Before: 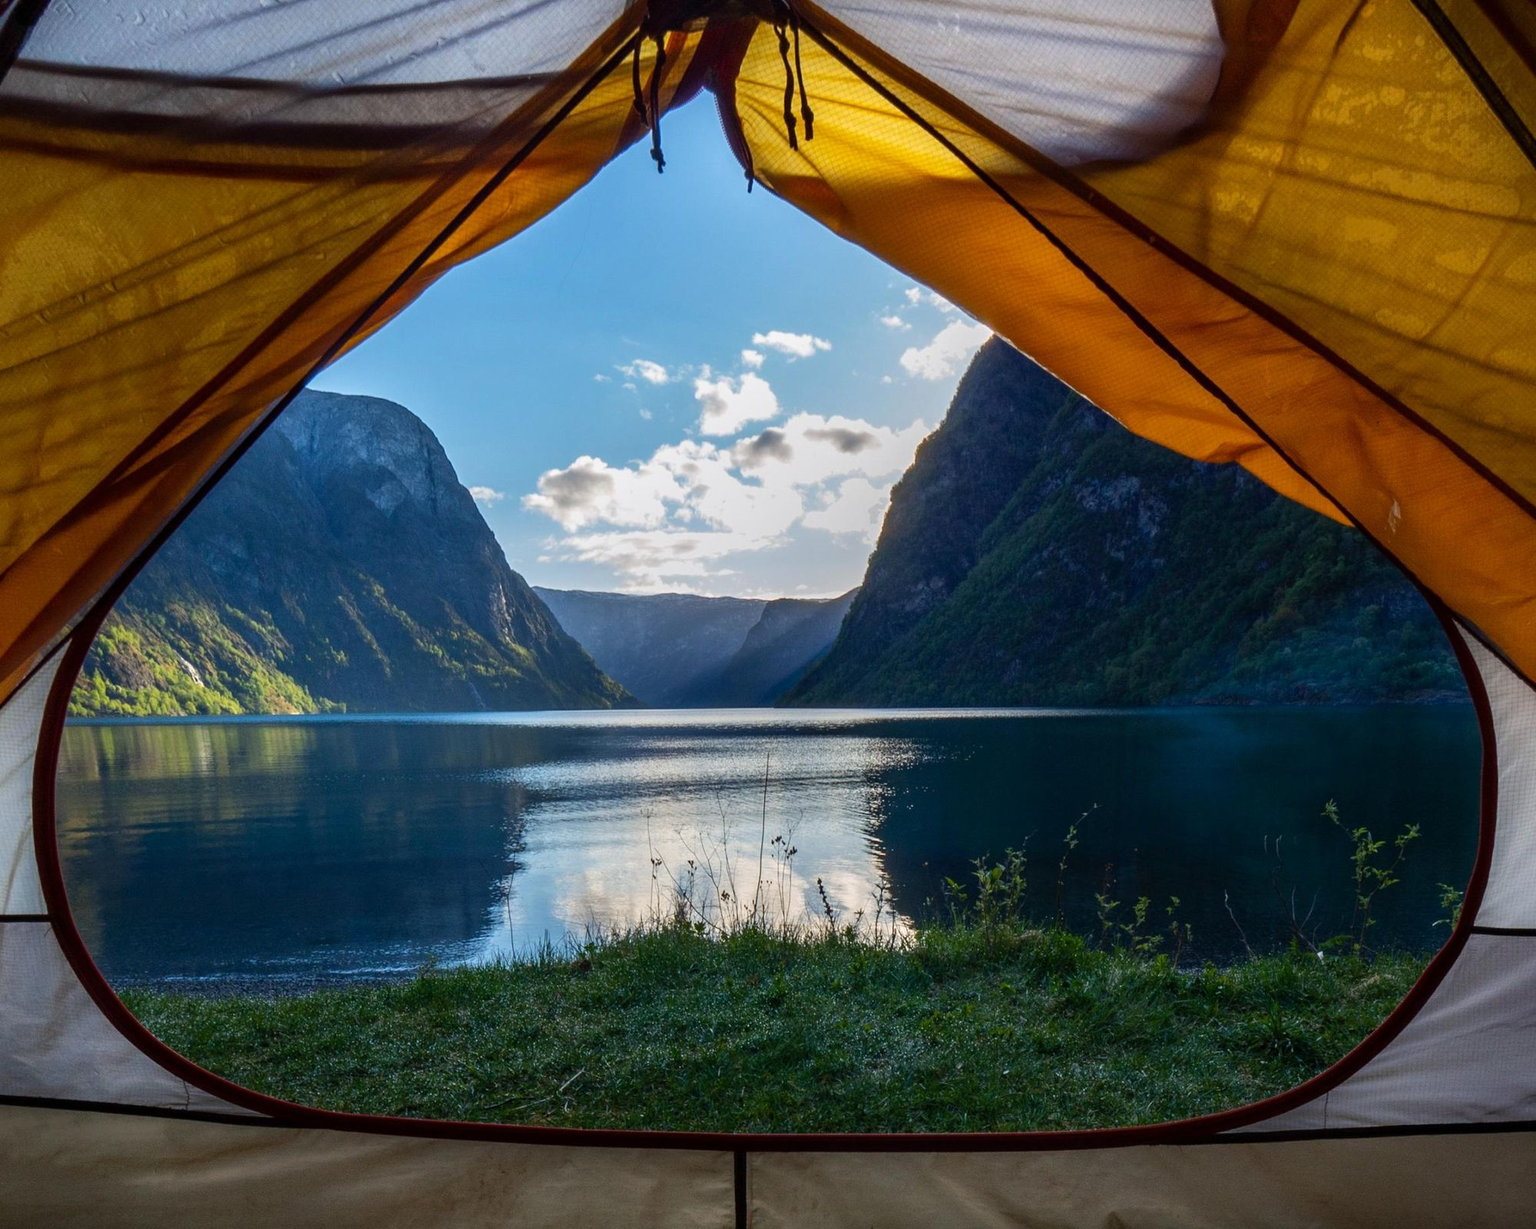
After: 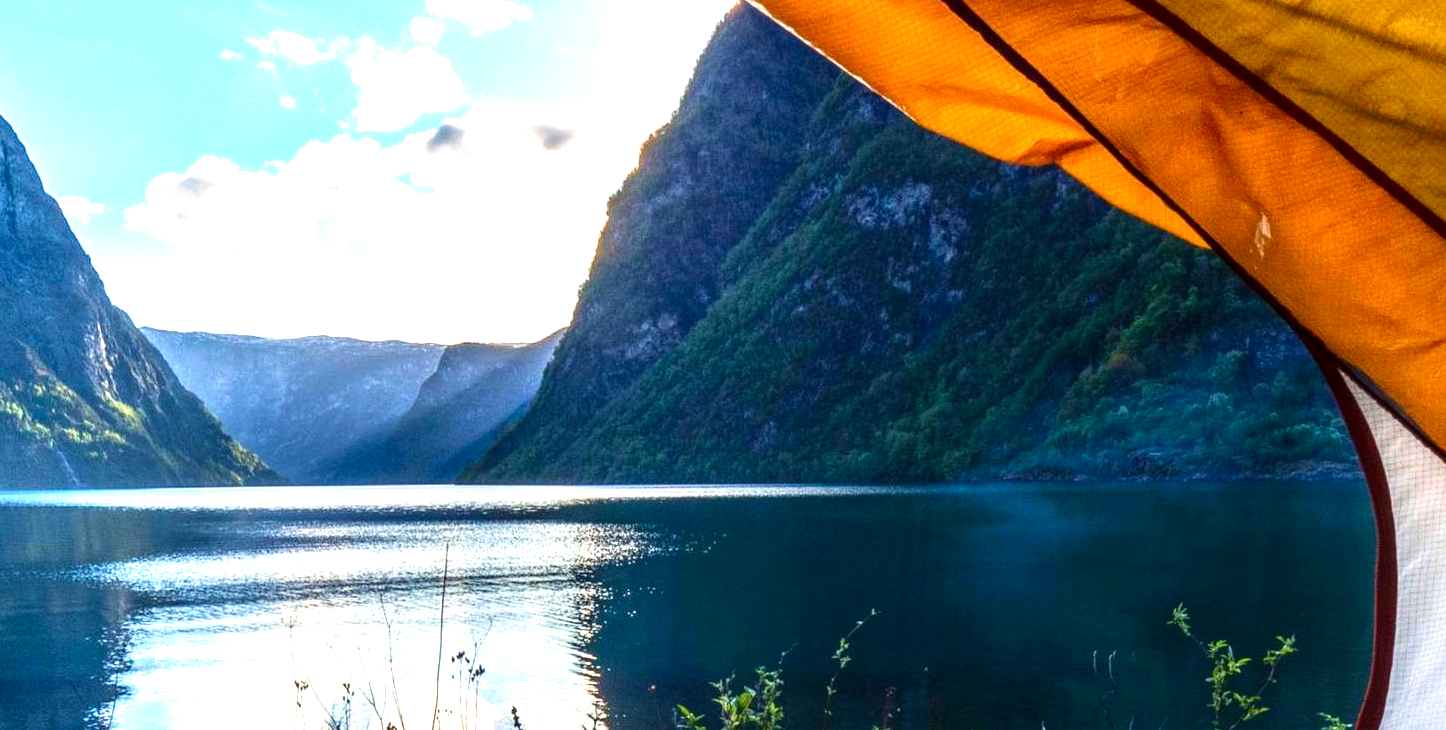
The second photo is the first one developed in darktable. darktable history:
crop and rotate: left 27.675%, top 27.37%, bottom 26.978%
exposure: black level correction 0, exposure 1.405 EV, compensate exposure bias true, compensate highlight preservation false
velvia: on, module defaults
contrast brightness saturation: contrast 0.146, brightness -0.011, saturation 0.102
local contrast: detail 130%
